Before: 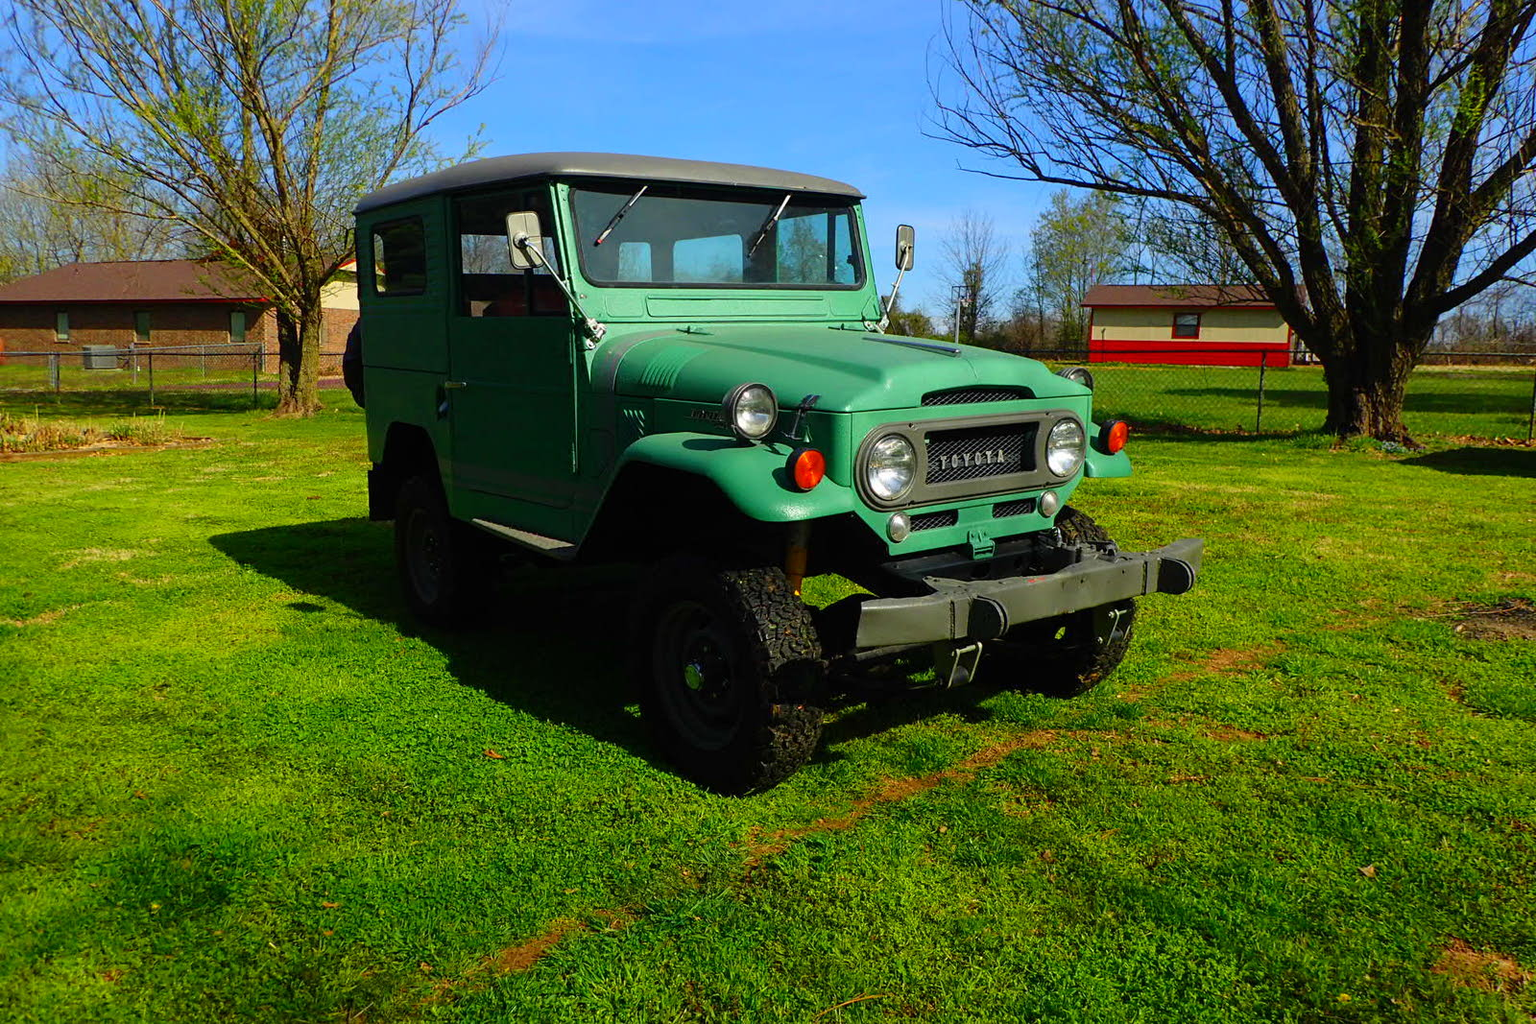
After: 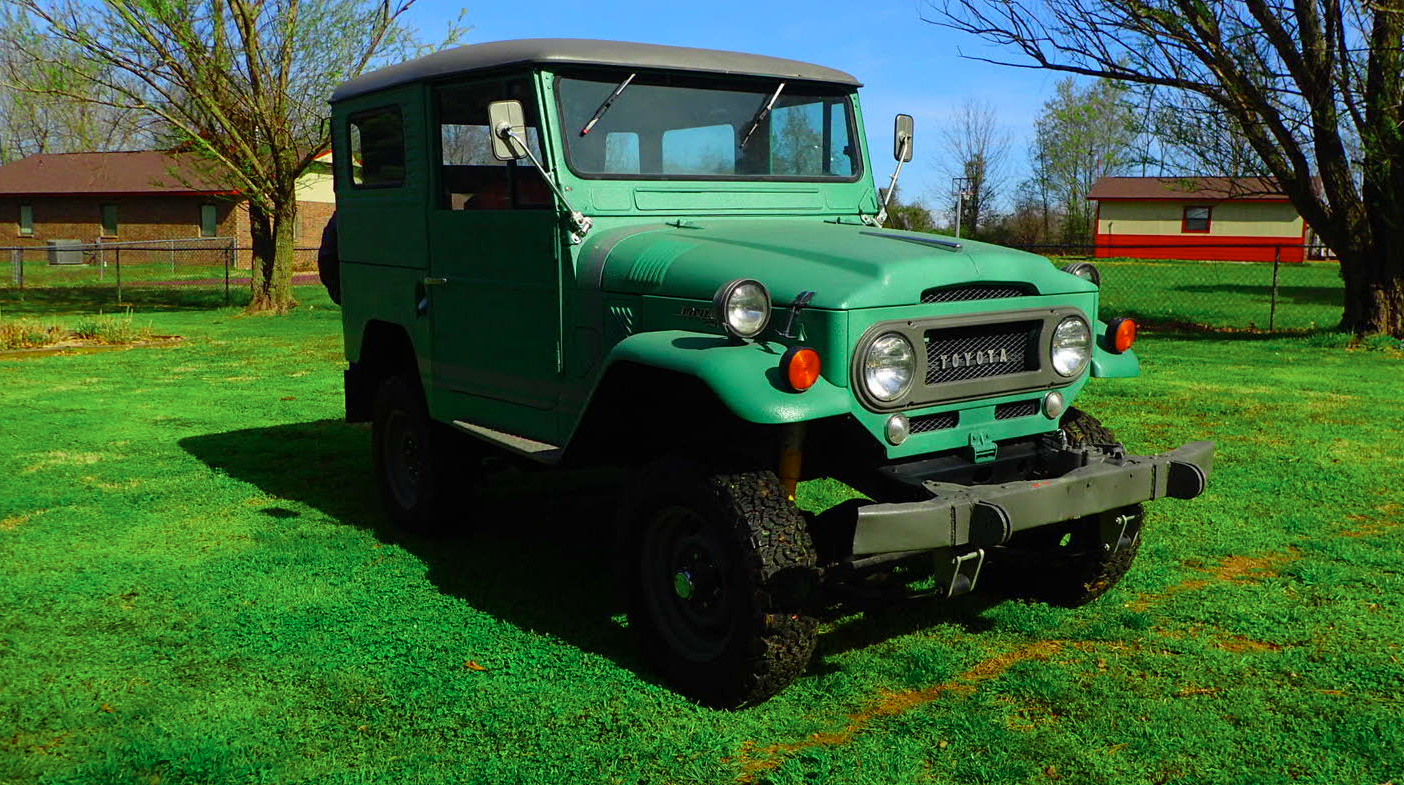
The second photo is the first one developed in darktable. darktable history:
crop and rotate: left 2.438%, top 11.294%, right 9.756%, bottom 15.091%
color zones: curves: ch2 [(0, 0.5) (0.143, 0.517) (0.286, 0.571) (0.429, 0.522) (0.571, 0.5) (0.714, 0.5) (0.857, 0.5) (1, 0.5)]
